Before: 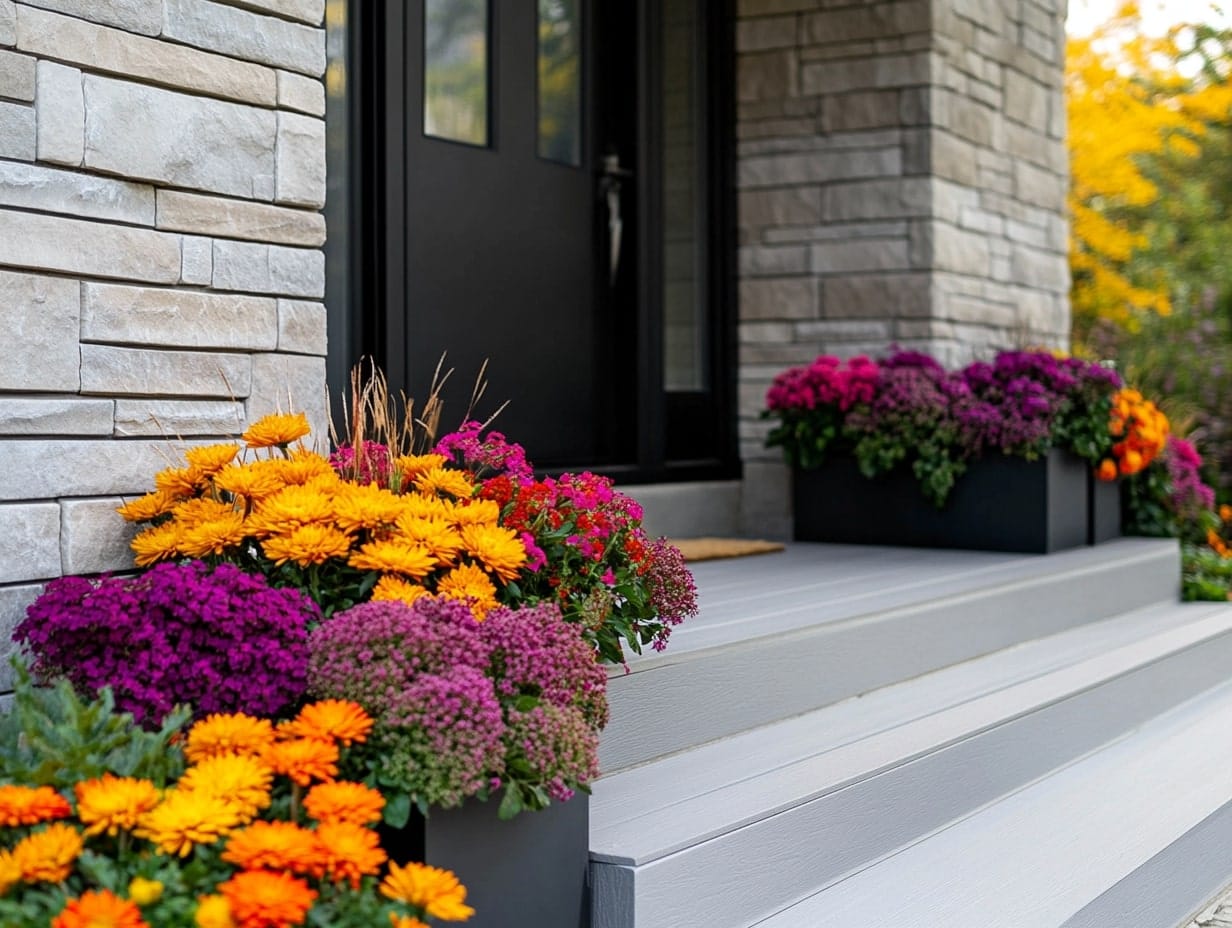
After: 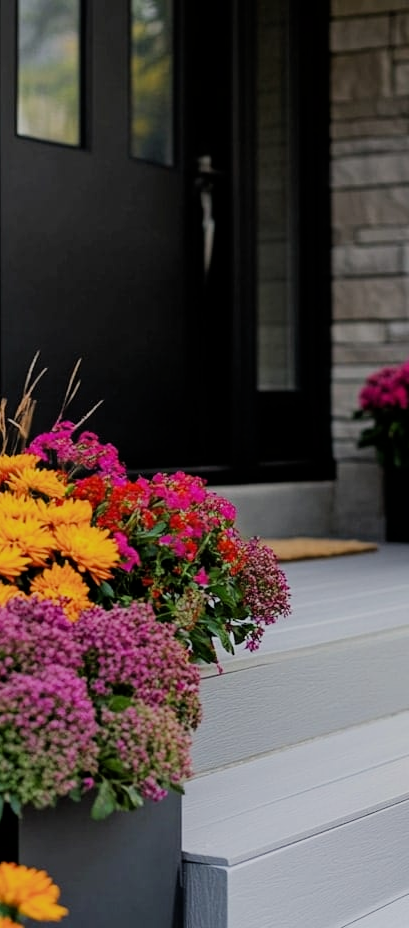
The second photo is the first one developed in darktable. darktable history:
crop: left 33.074%, right 33.71%
filmic rgb: black relative exposure -7.65 EV, white relative exposure 4.56 EV, hardness 3.61
